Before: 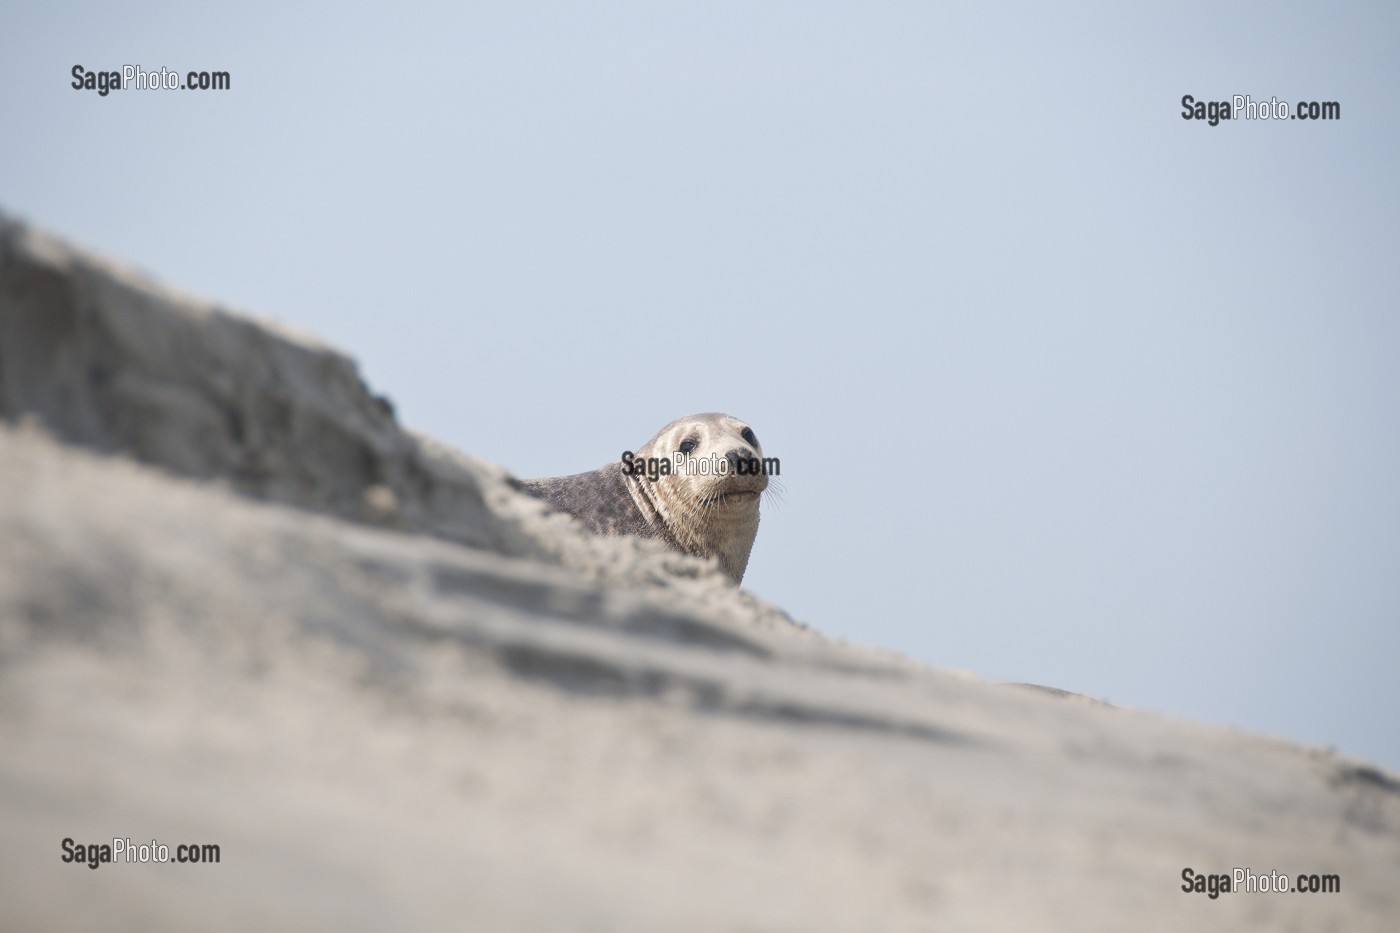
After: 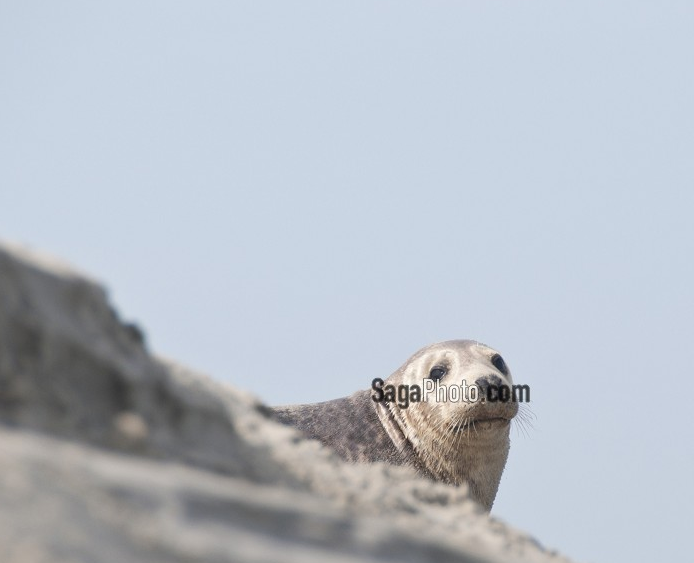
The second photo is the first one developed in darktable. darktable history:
crop: left 17.875%, top 7.858%, right 32.502%, bottom 31.716%
